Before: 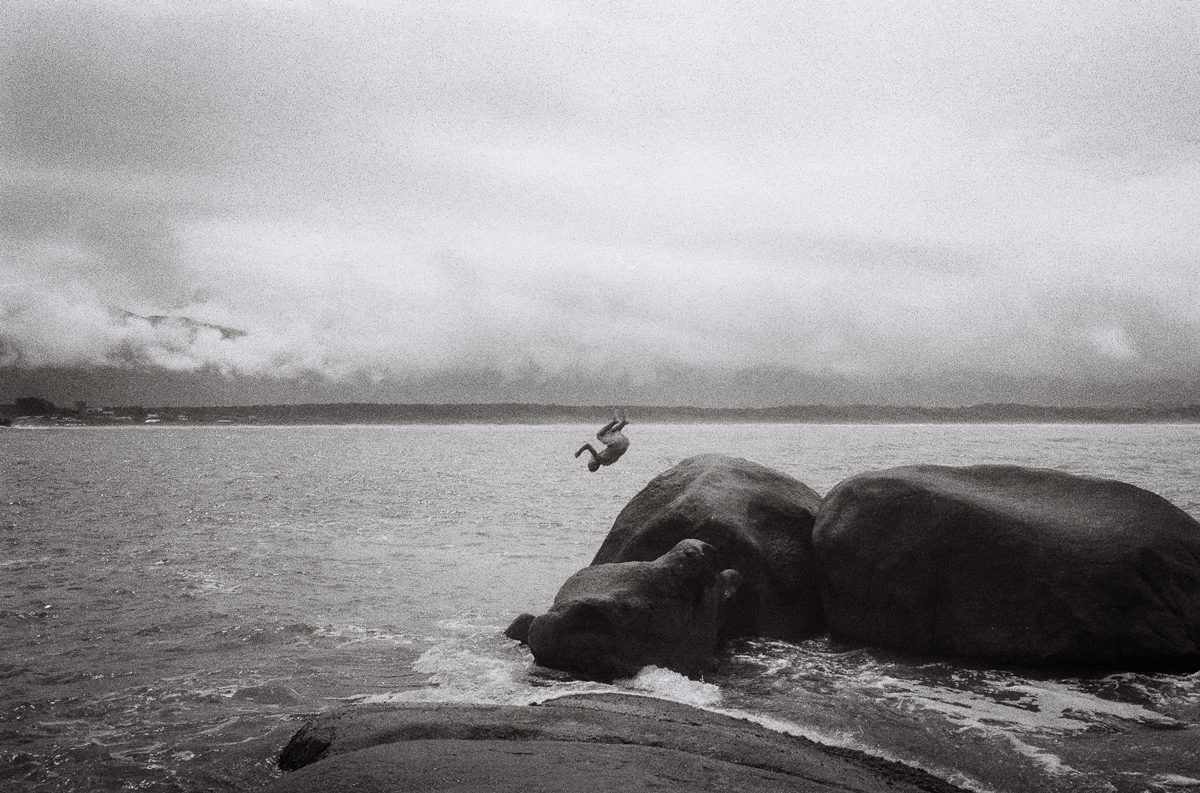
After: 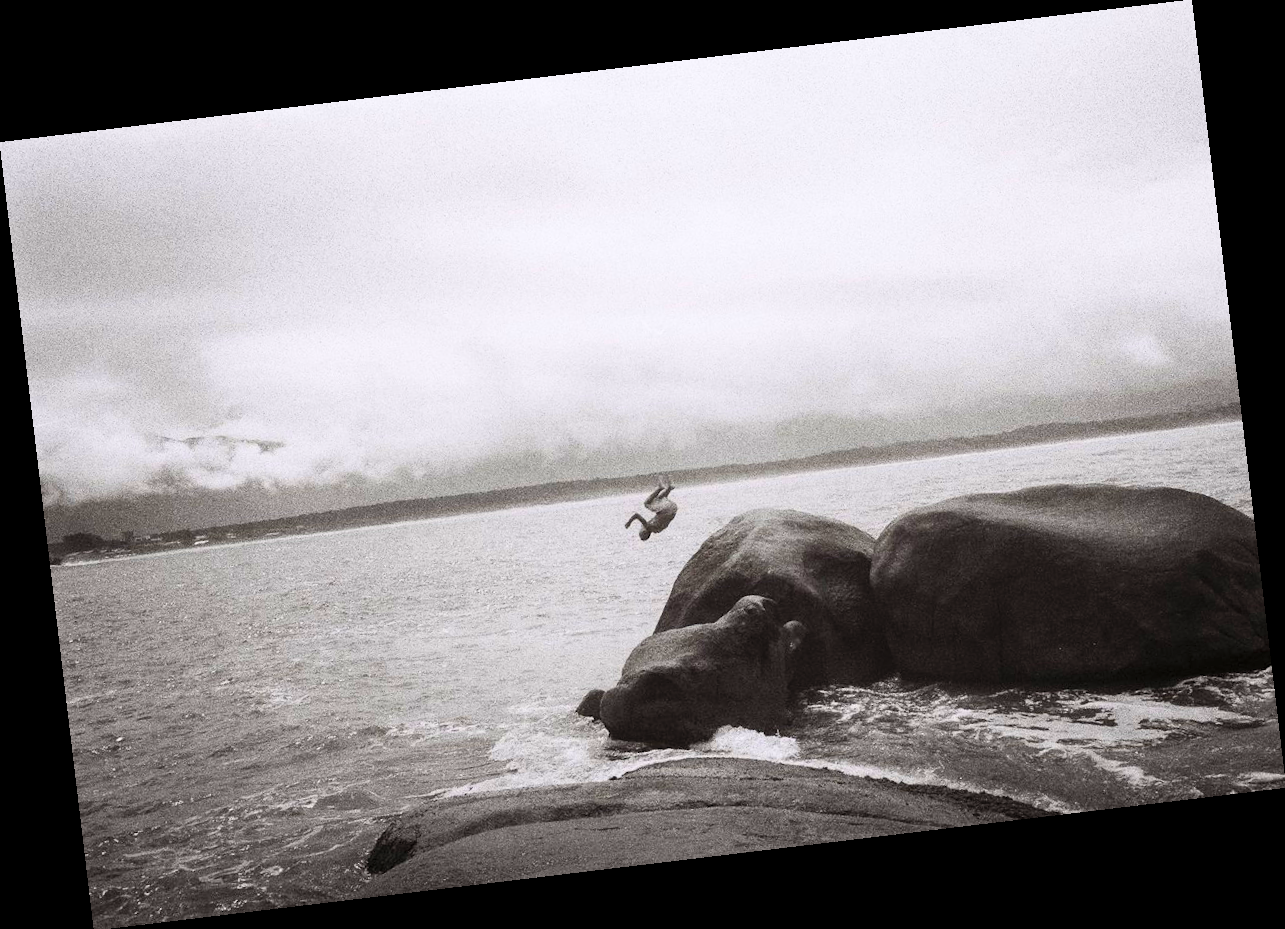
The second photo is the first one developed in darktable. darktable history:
rotate and perspective: rotation -6.83°, automatic cropping off
contrast brightness saturation: contrast 0.2, brightness 0.2, saturation 0.8
